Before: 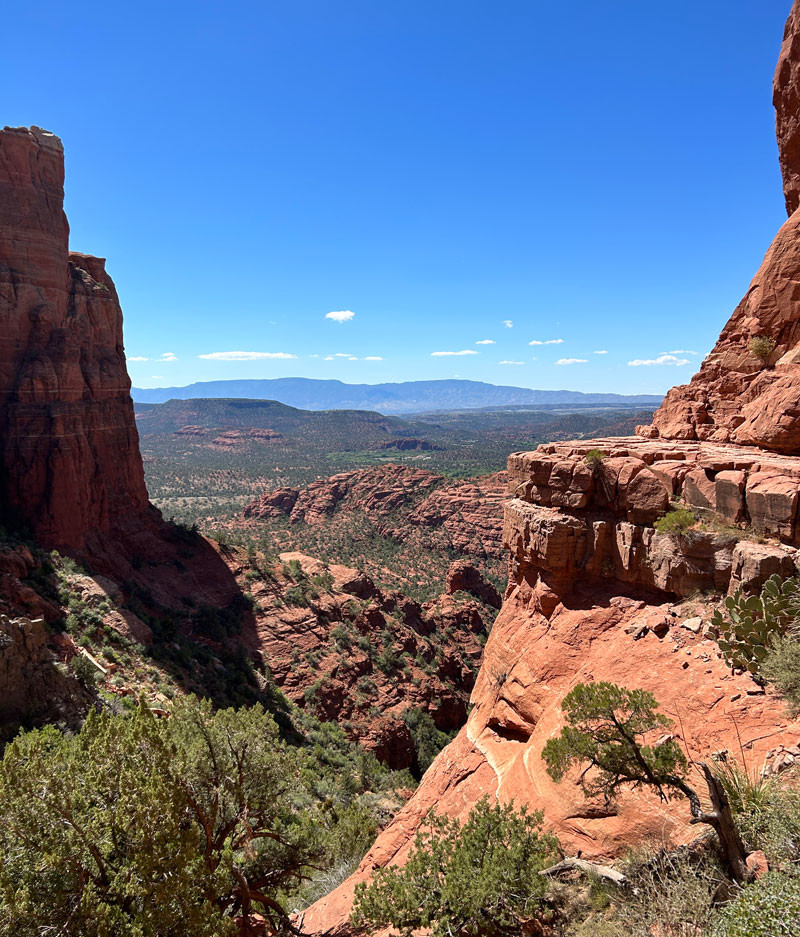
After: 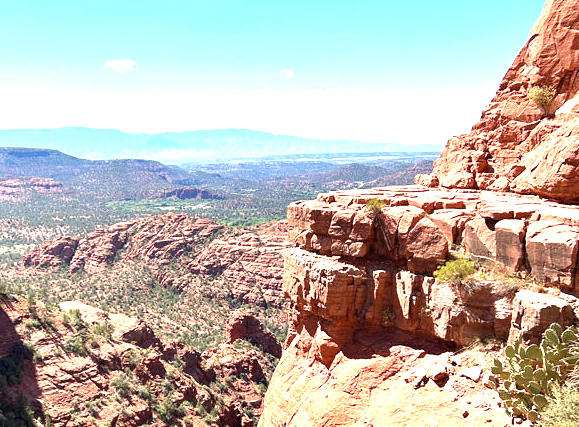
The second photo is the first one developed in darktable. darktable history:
crop and rotate: left 27.594%, top 26.859%, bottom 27.471%
exposure: black level correction 0, exposure 1.706 EV, compensate highlight preservation false
